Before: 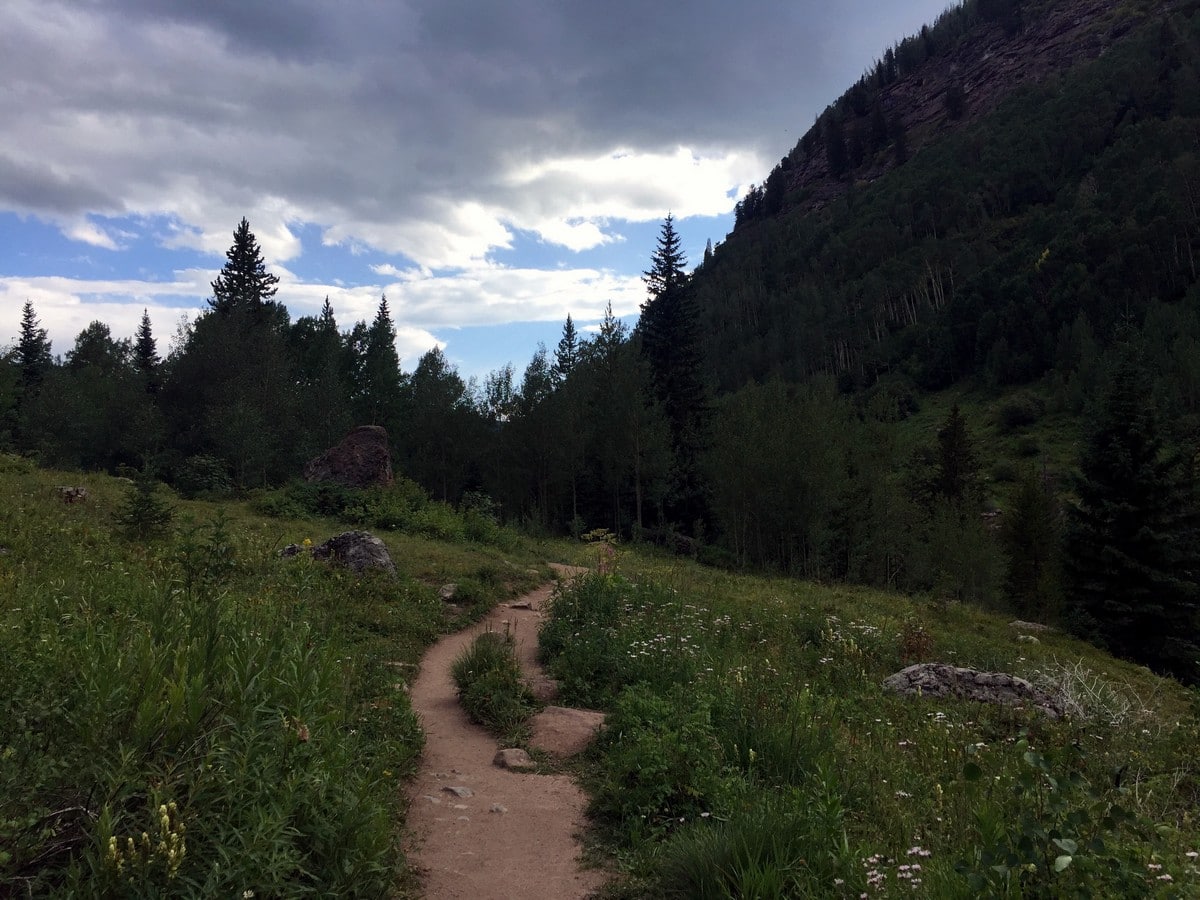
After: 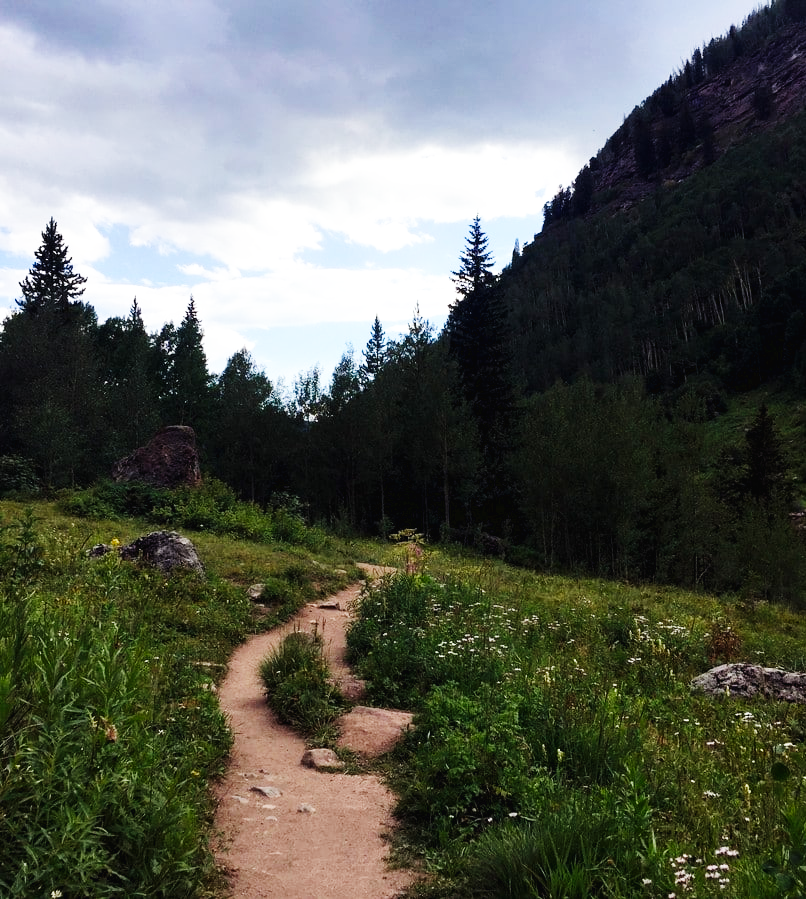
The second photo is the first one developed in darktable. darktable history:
crop and rotate: left 16.048%, right 16.735%
base curve: curves: ch0 [(0, 0.003) (0.001, 0.002) (0.006, 0.004) (0.02, 0.022) (0.048, 0.086) (0.094, 0.234) (0.162, 0.431) (0.258, 0.629) (0.385, 0.8) (0.548, 0.918) (0.751, 0.988) (1, 1)], preserve colors none
